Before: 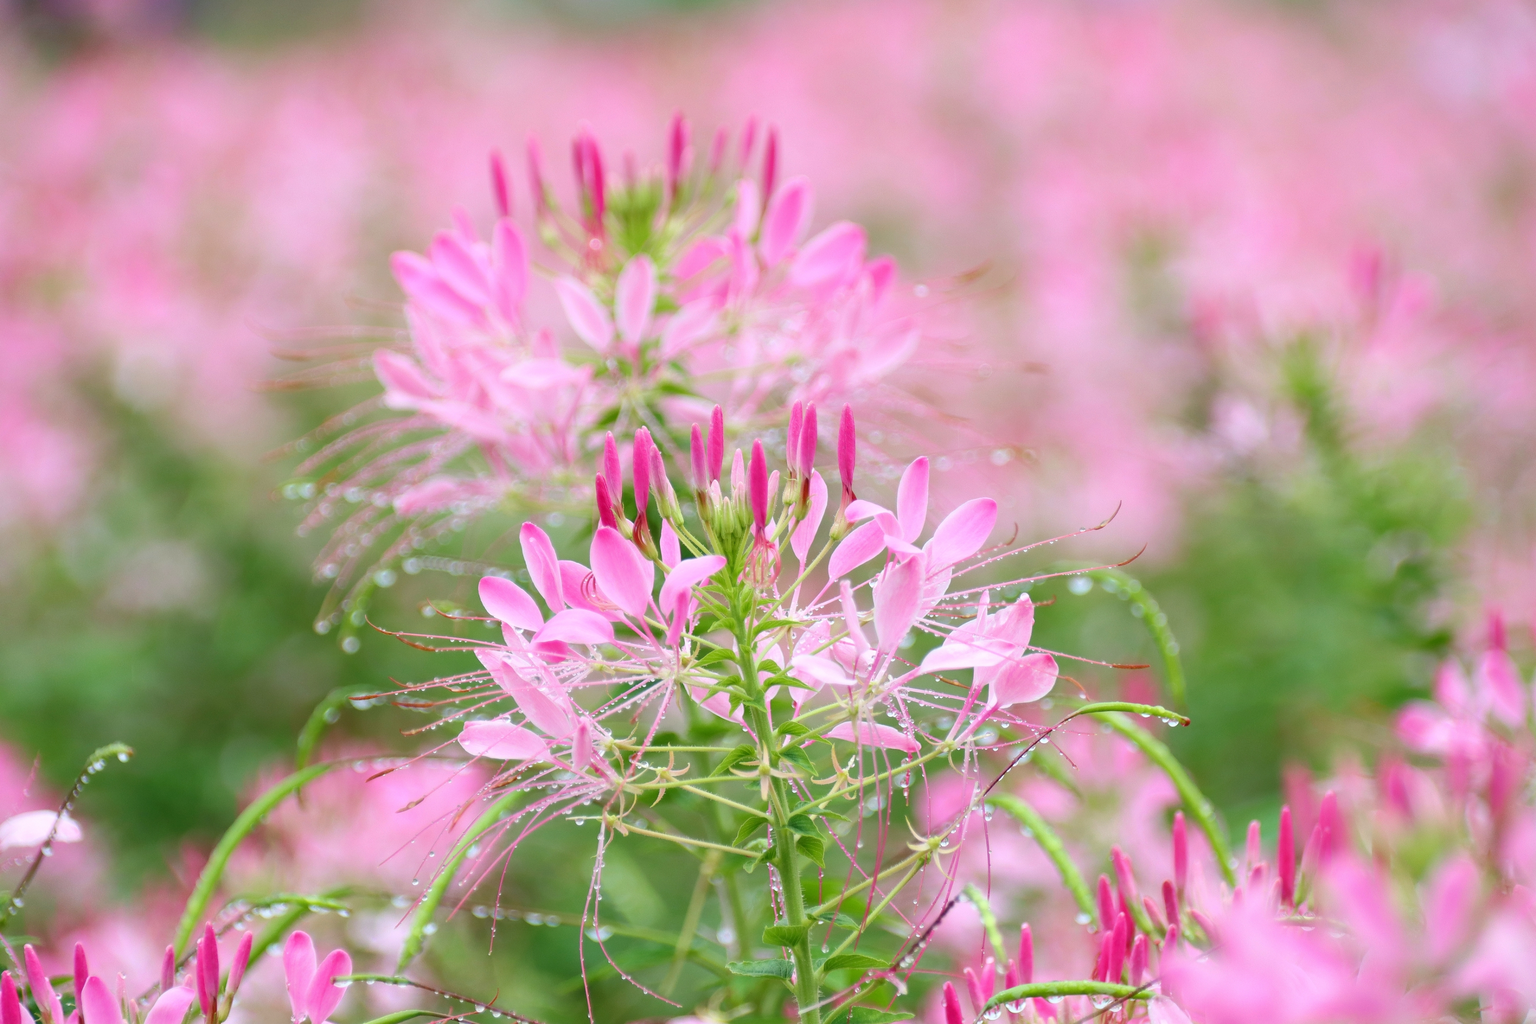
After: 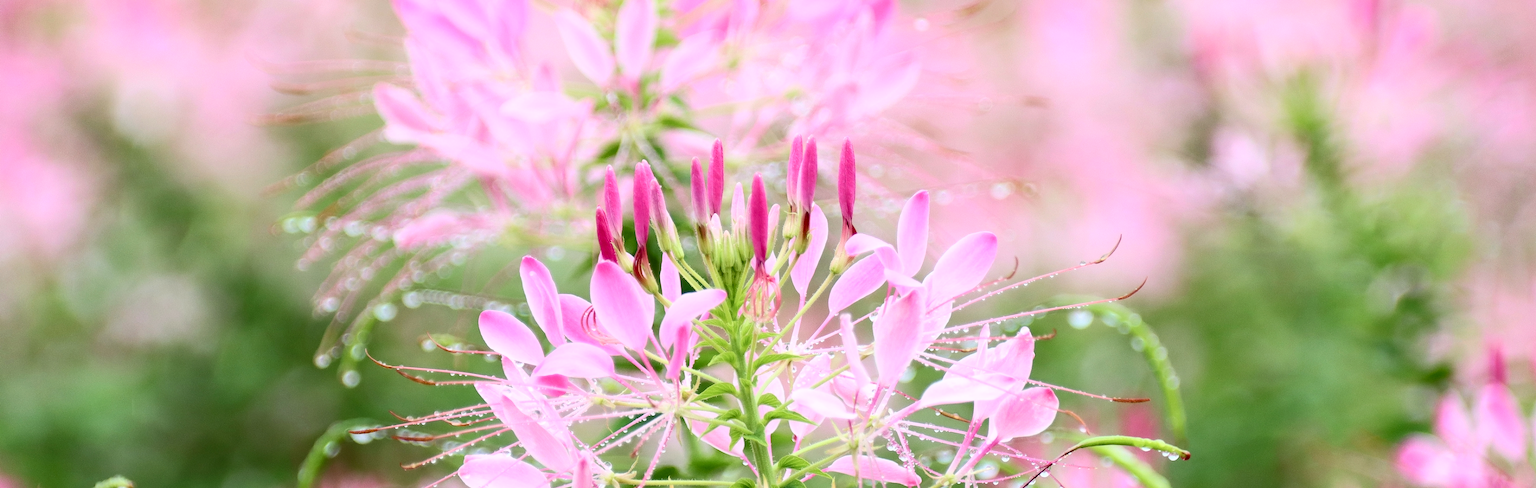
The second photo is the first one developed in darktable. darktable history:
contrast brightness saturation: contrast 0.297
crop and rotate: top 26.076%, bottom 26.184%
